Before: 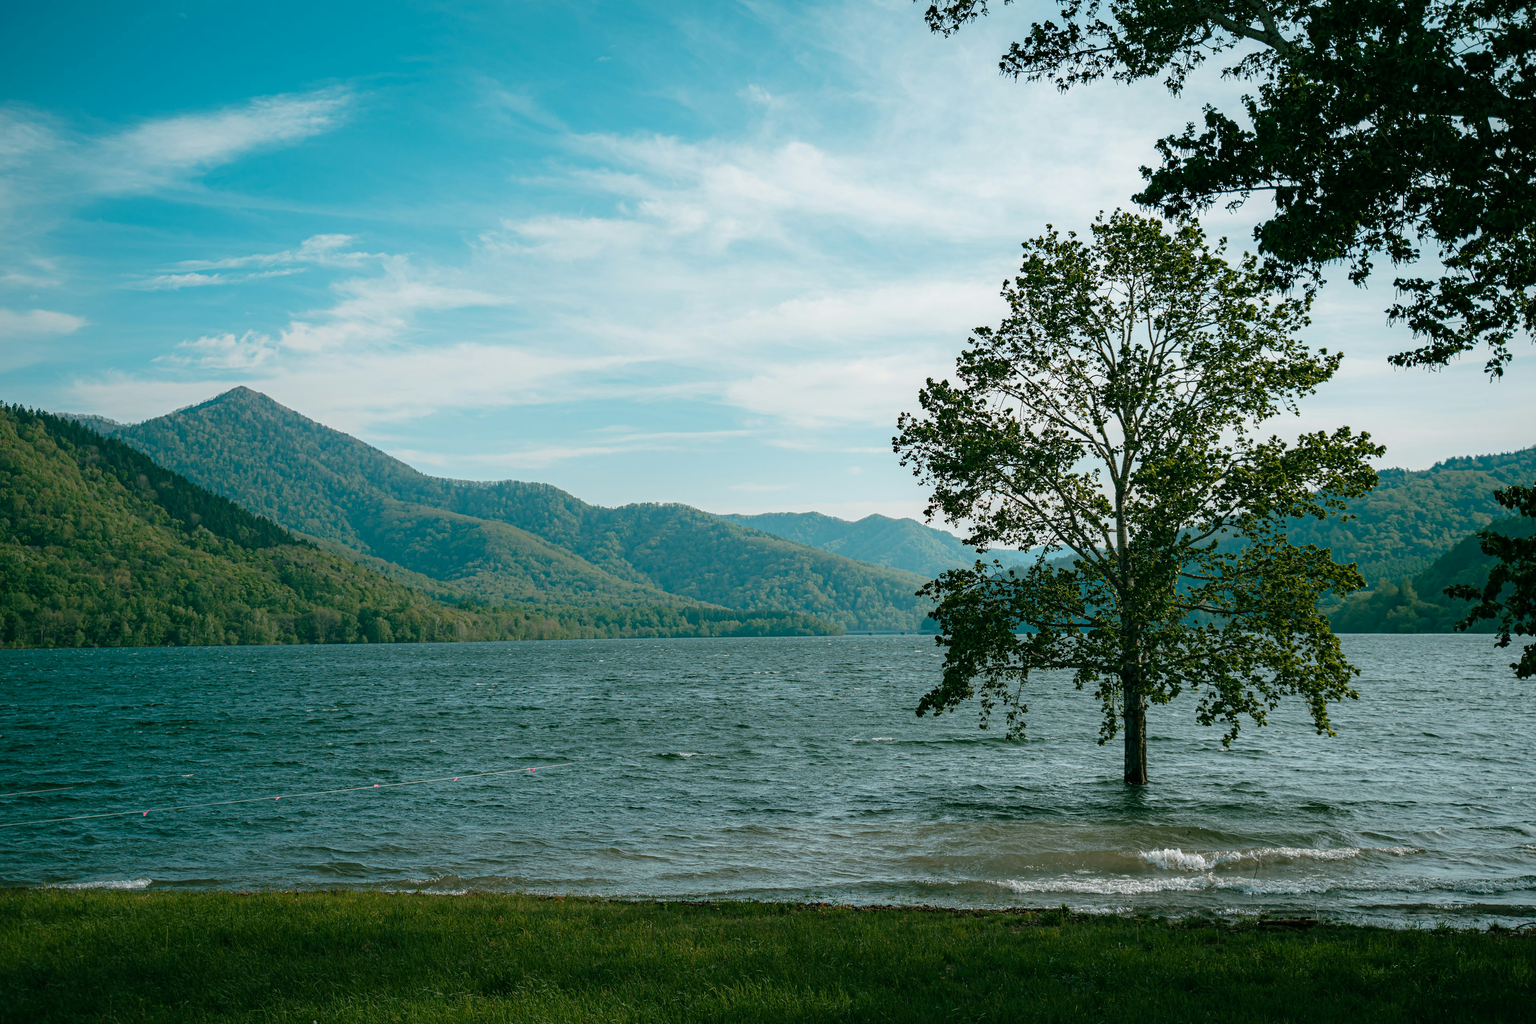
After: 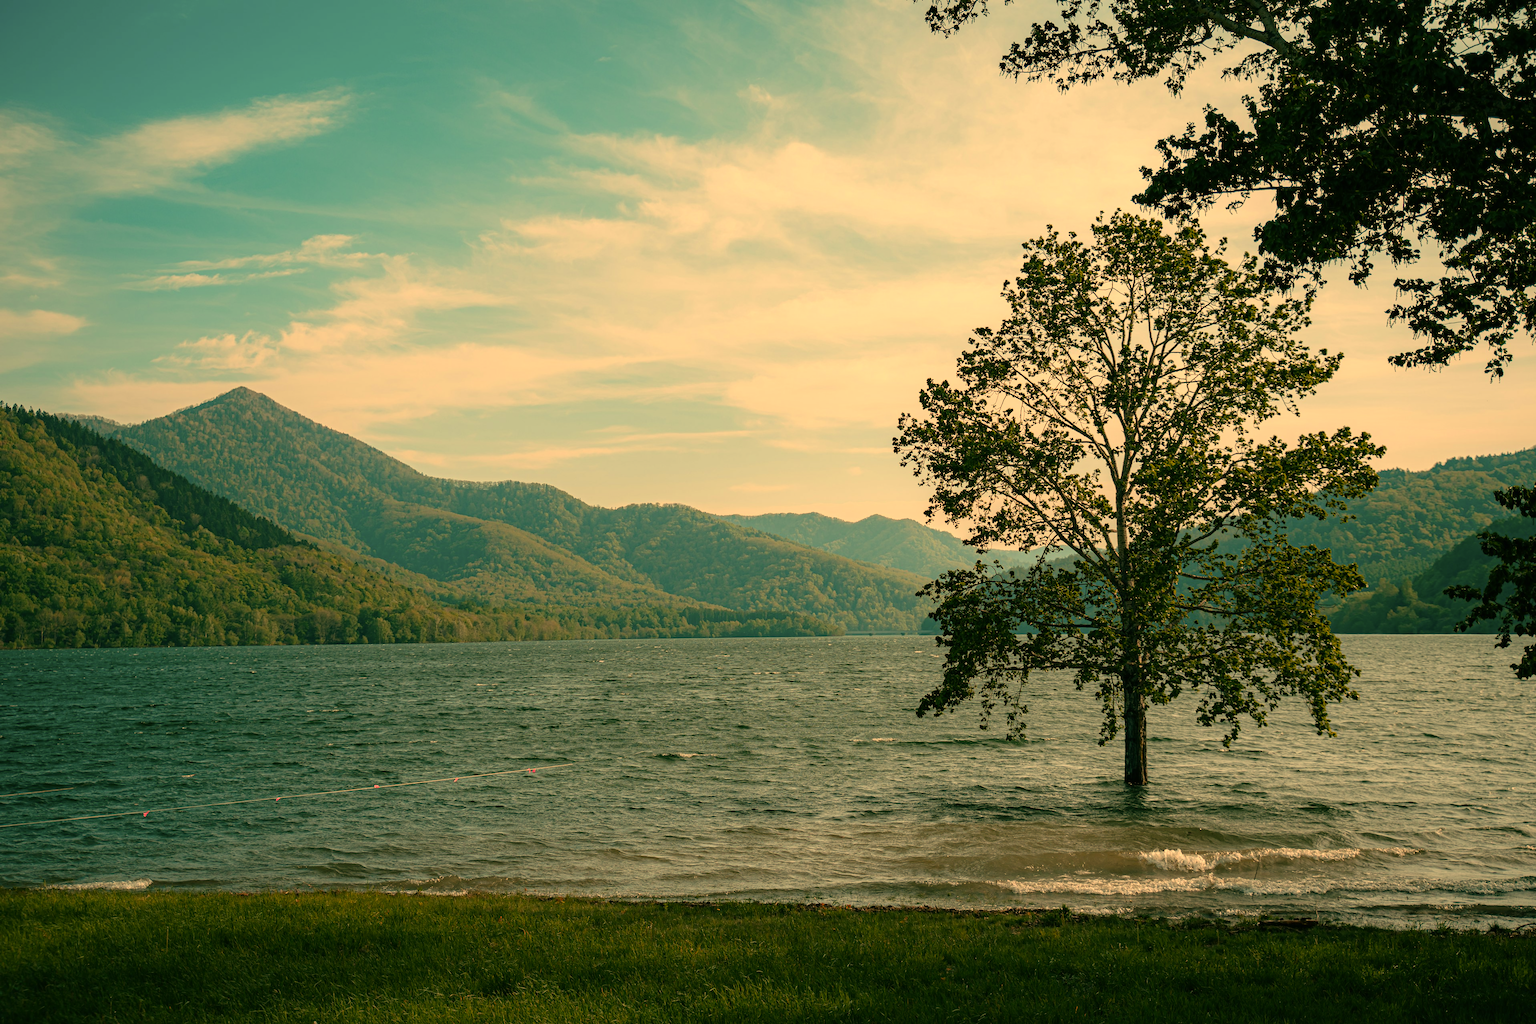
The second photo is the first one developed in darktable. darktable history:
color correction: highlights a* 17.88, highlights b* 18.79
white balance: red 1.08, blue 0.791
